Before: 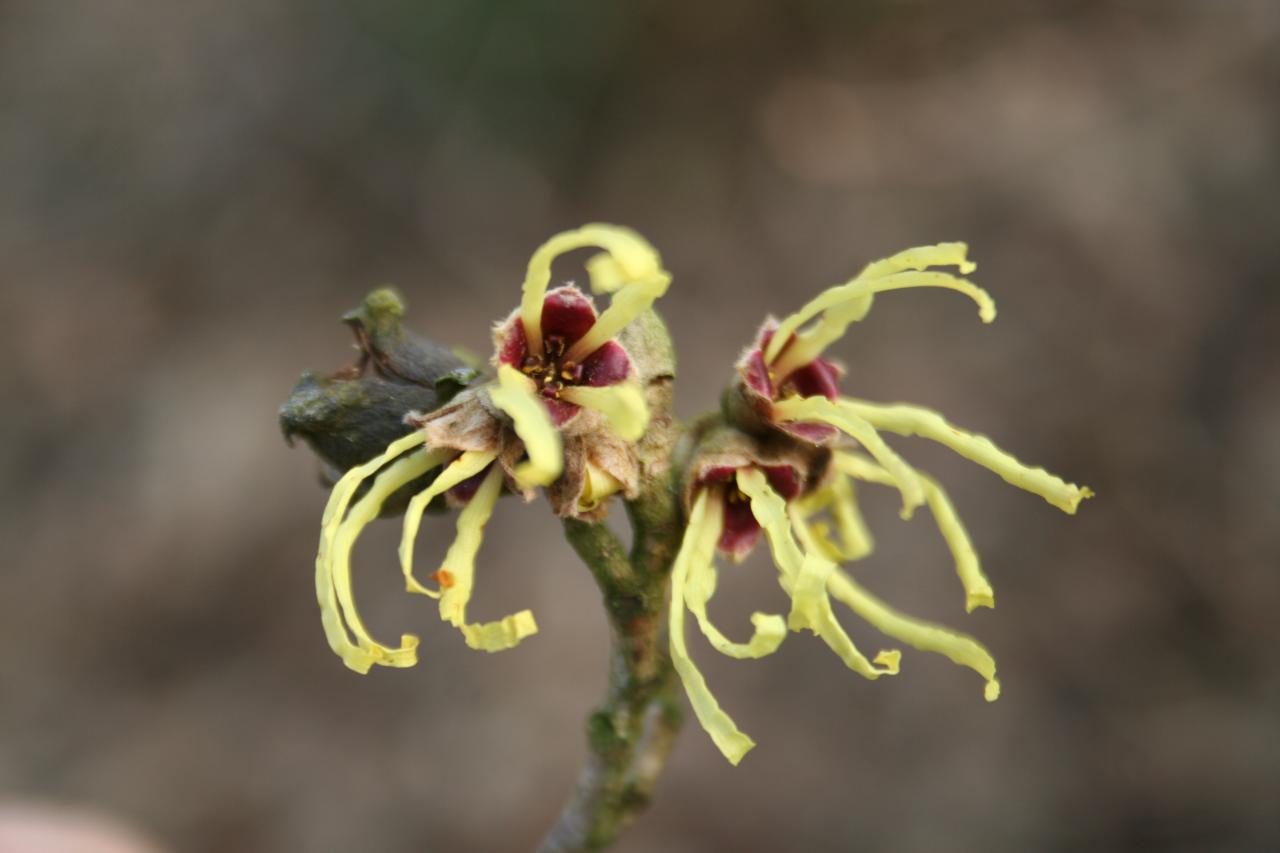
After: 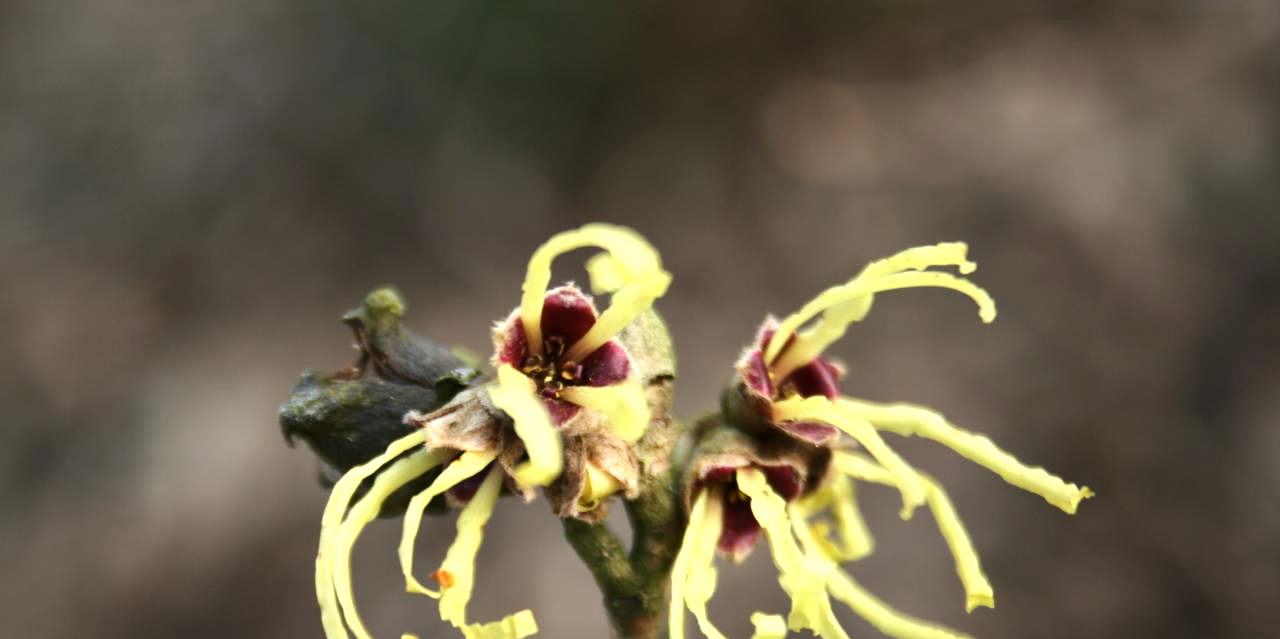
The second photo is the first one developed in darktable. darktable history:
crop: bottom 24.967%
tone equalizer: -8 EV -0.75 EV, -7 EV -0.7 EV, -6 EV -0.6 EV, -5 EV -0.4 EV, -3 EV 0.4 EV, -2 EV 0.6 EV, -1 EV 0.7 EV, +0 EV 0.75 EV, edges refinement/feathering 500, mask exposure compensation -1.57 EV, preserve details no
